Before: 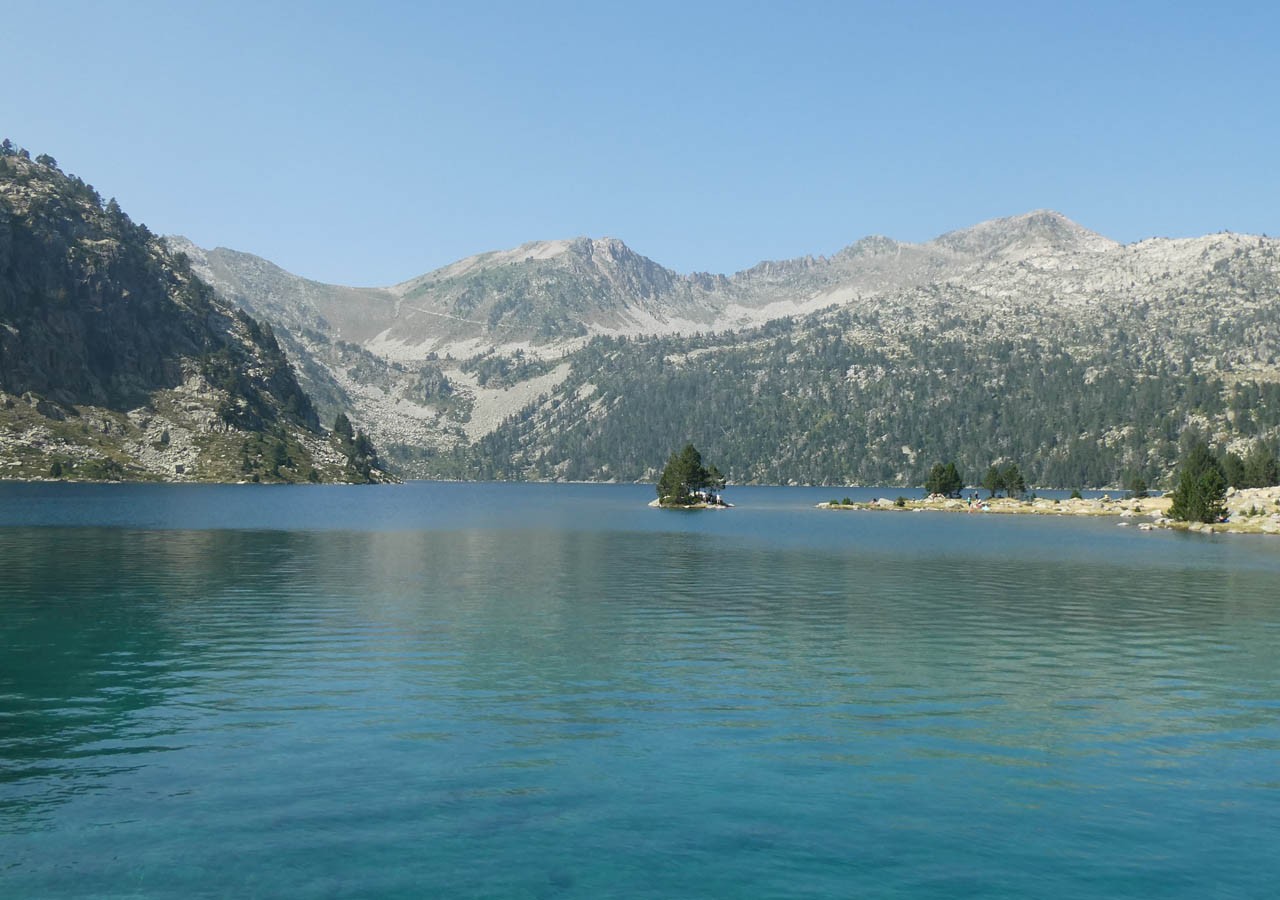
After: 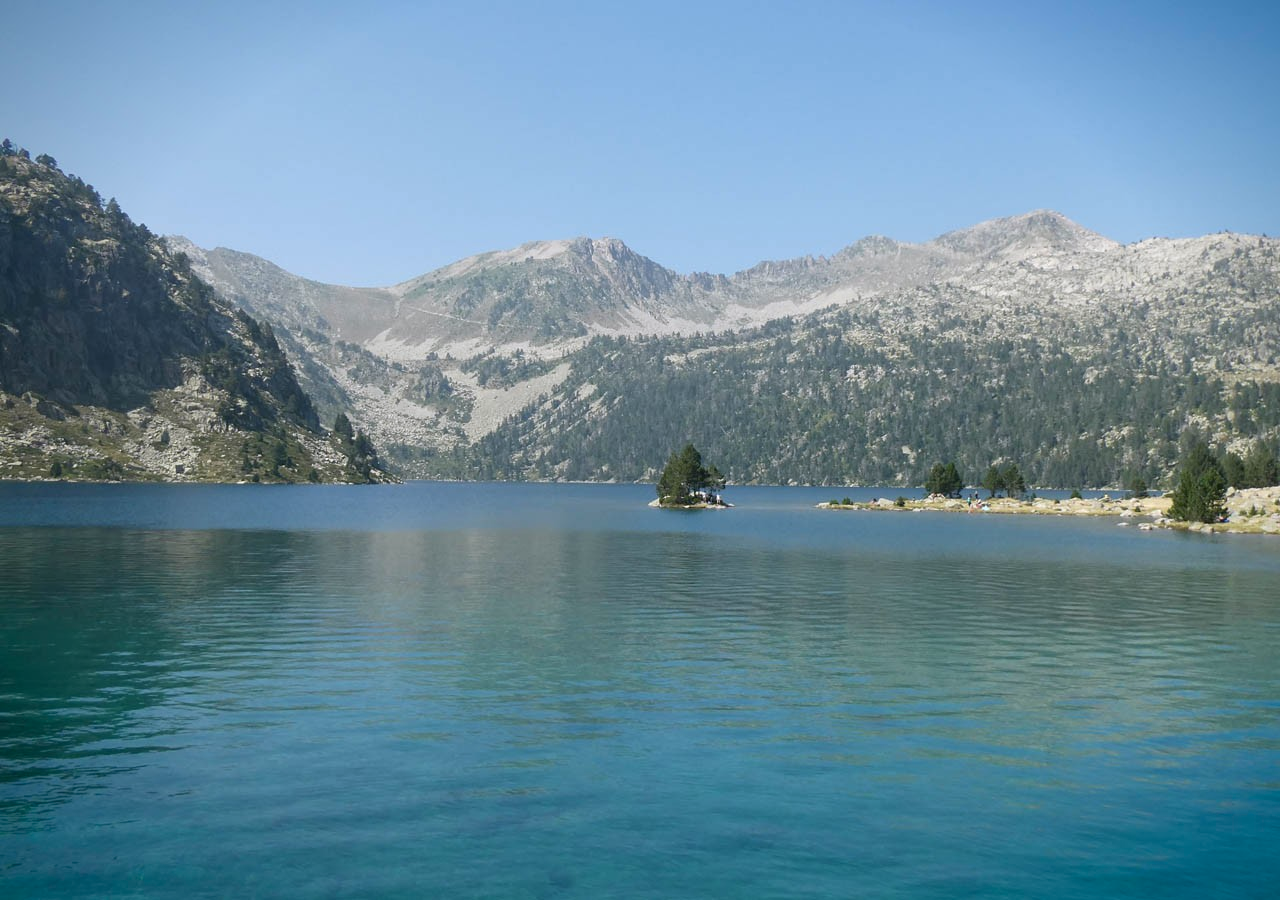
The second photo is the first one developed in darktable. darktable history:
vignetting: fall-off start 88.53%, fall-off radius 44.2%, saturation 0.376, width/height ratio 1.161
white balance: red 1.004, blue 1.024
